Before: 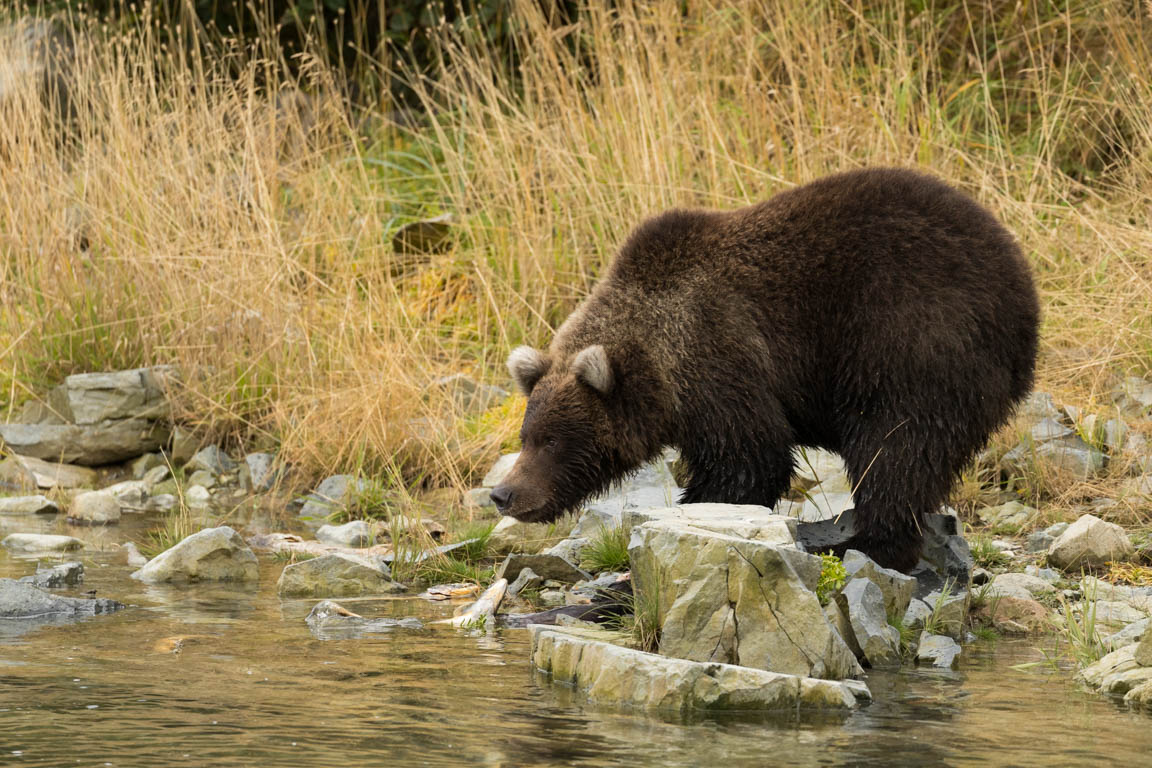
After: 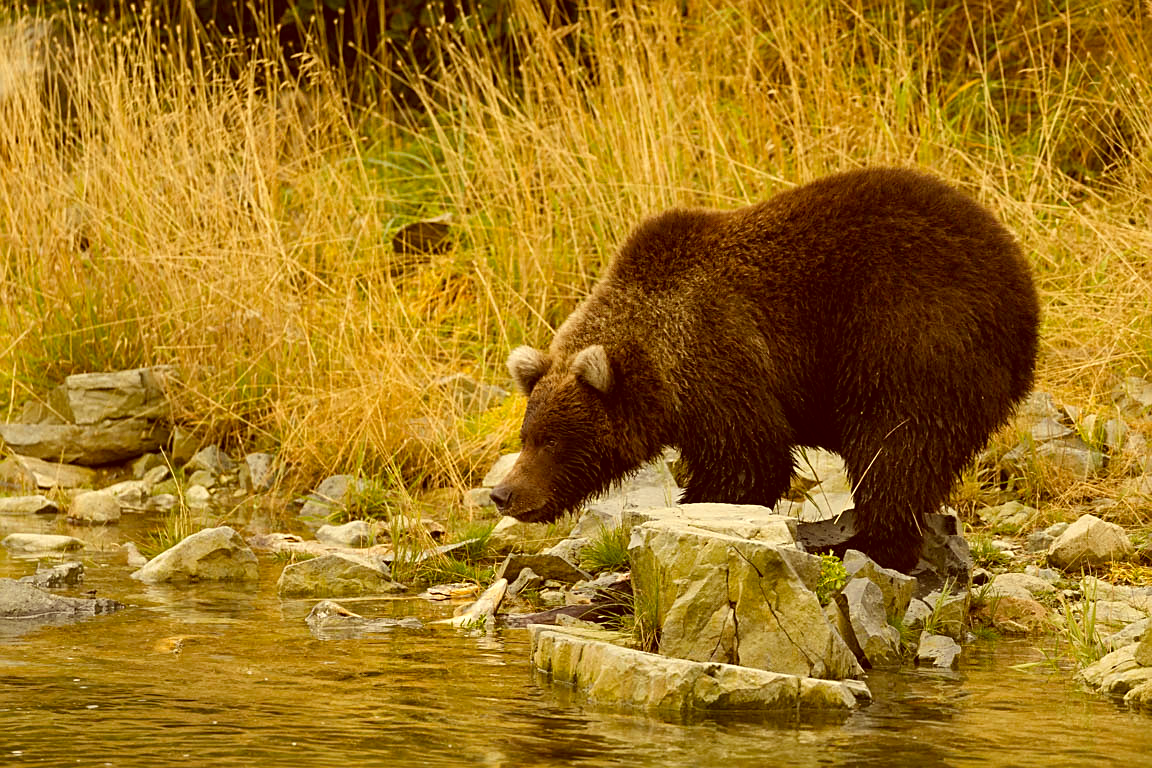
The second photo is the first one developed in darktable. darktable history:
shadows and highlights: shadows 31.59, highlights -33.07, soften with gaussian
color correction: highlights a* 0.989, highlights b* 23.69, shadows a* 15.48, shadows b* 24.74
color balance rgb: perceptual saturation grading › global saturation 20%, perceptual saturation grading › highlights -25.412%, perceptual saturation grading › shadows 25.812%, global vibrance 20%
sharpen: on, module defaults
